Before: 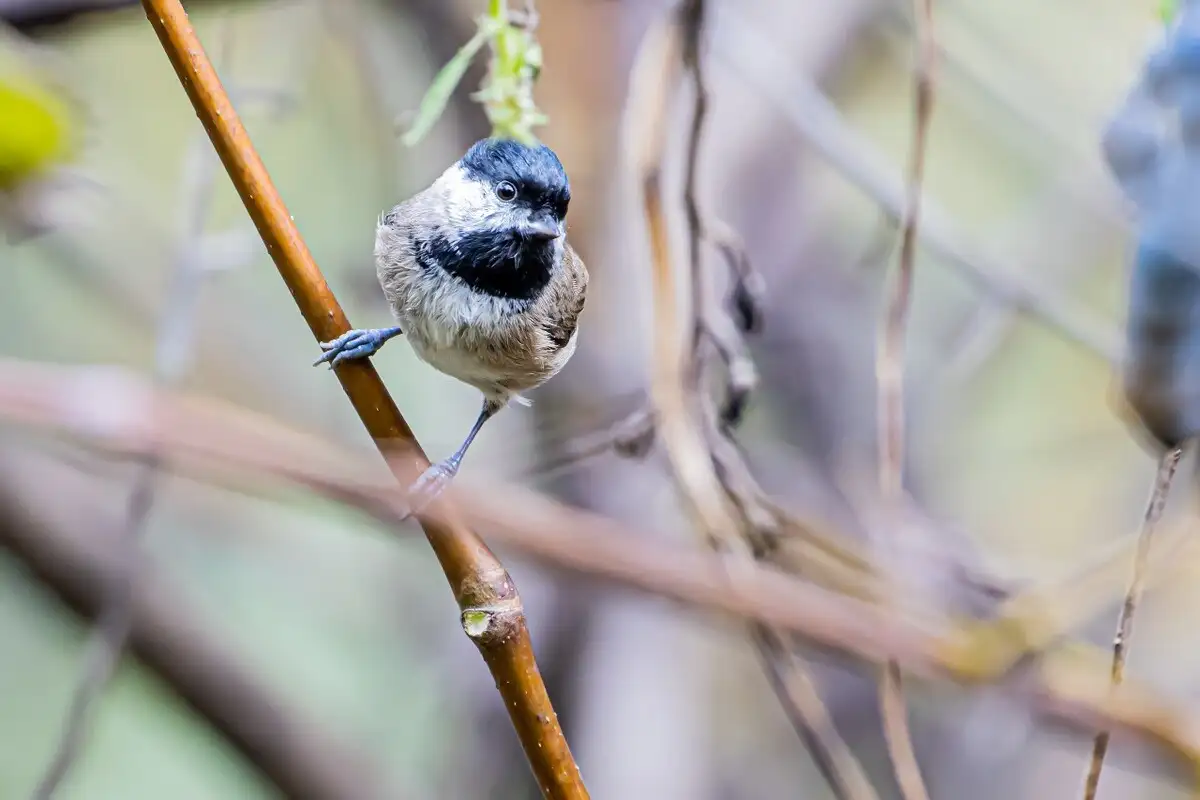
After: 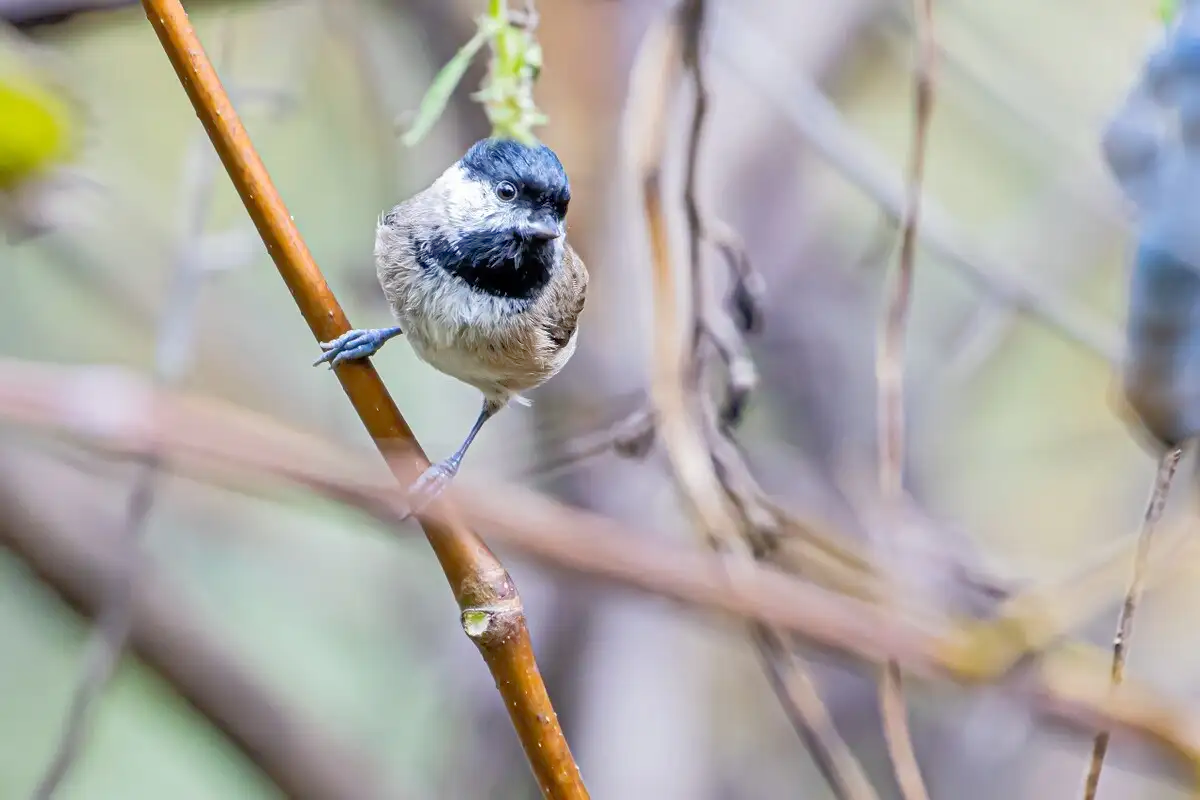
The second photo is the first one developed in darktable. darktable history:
tone equalizer: -7 EV 0.145 EV, -6 EV 0.628 EV, -5 EV 1.19 EV, -4 EV 1.34 EV, -3 EV 1.15 EV, -2 EV 0.6 EV, -1 EV 0.149 EV
